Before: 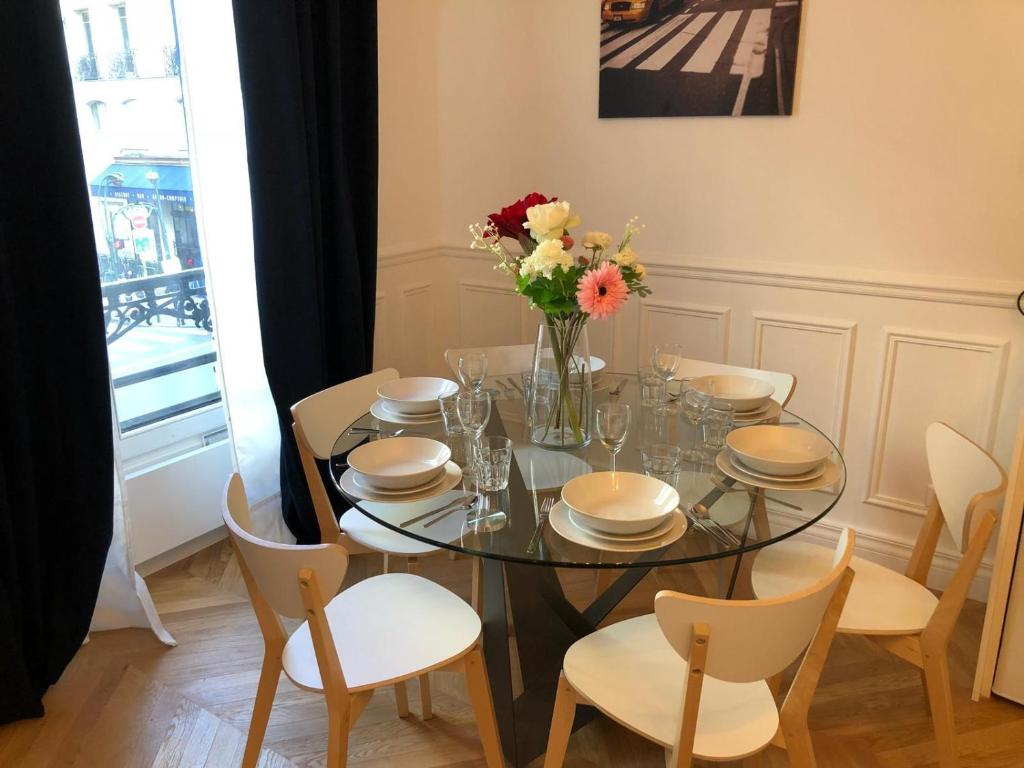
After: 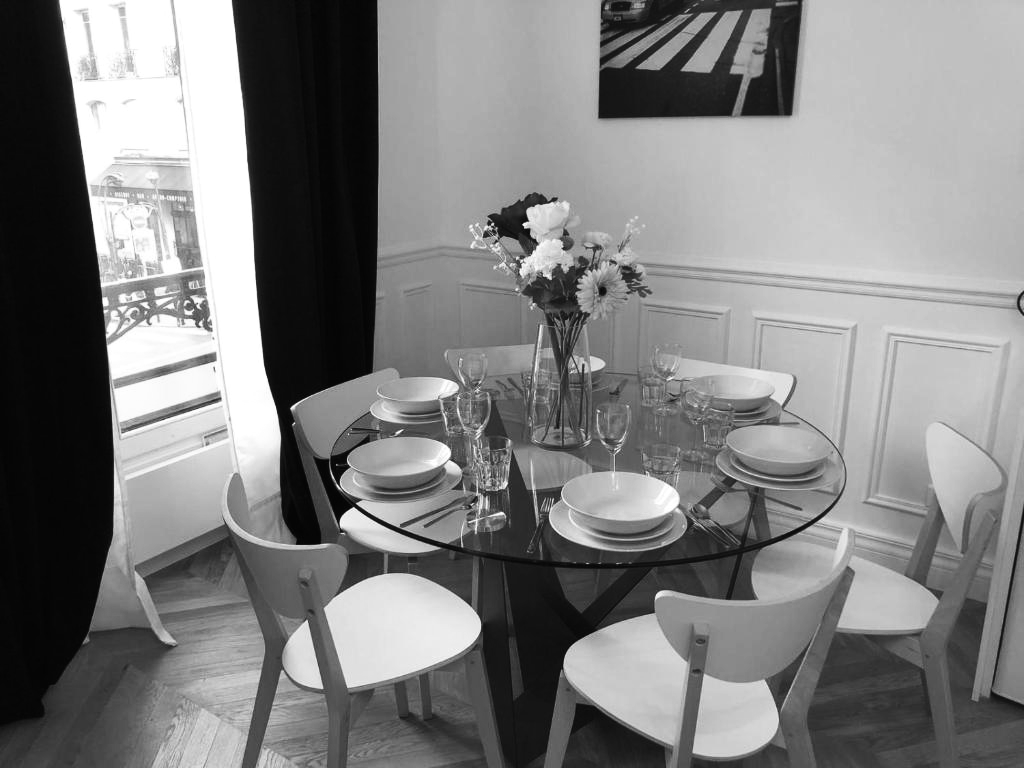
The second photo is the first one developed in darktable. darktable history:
contrast brightness saturation: contrast 0.19, brightness -0.11, saturation 0.21
exposure: black level correction -0.005, exposure 0.054 EV, compensate highlight preservation false
monochrome: on, module defaults
color calibration: illuminant as shot in camera, x 0.37, y 0.382, temperature 4313.32 K
